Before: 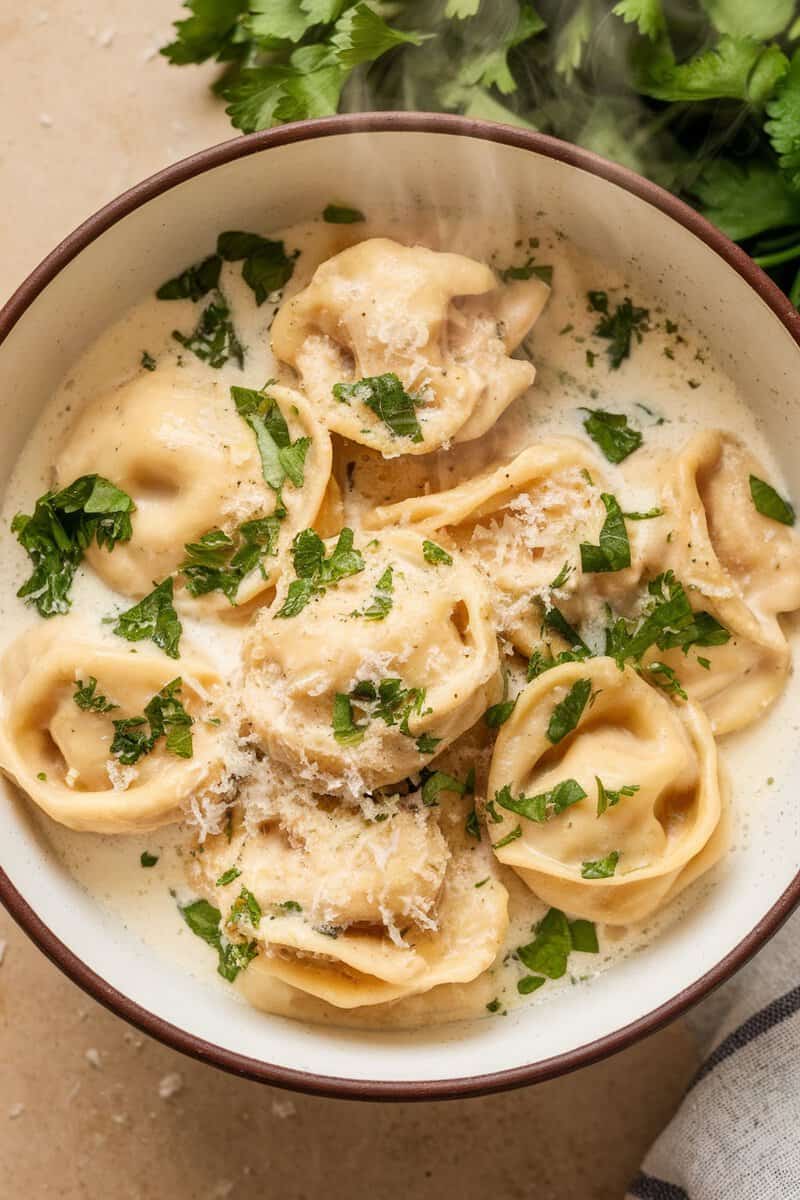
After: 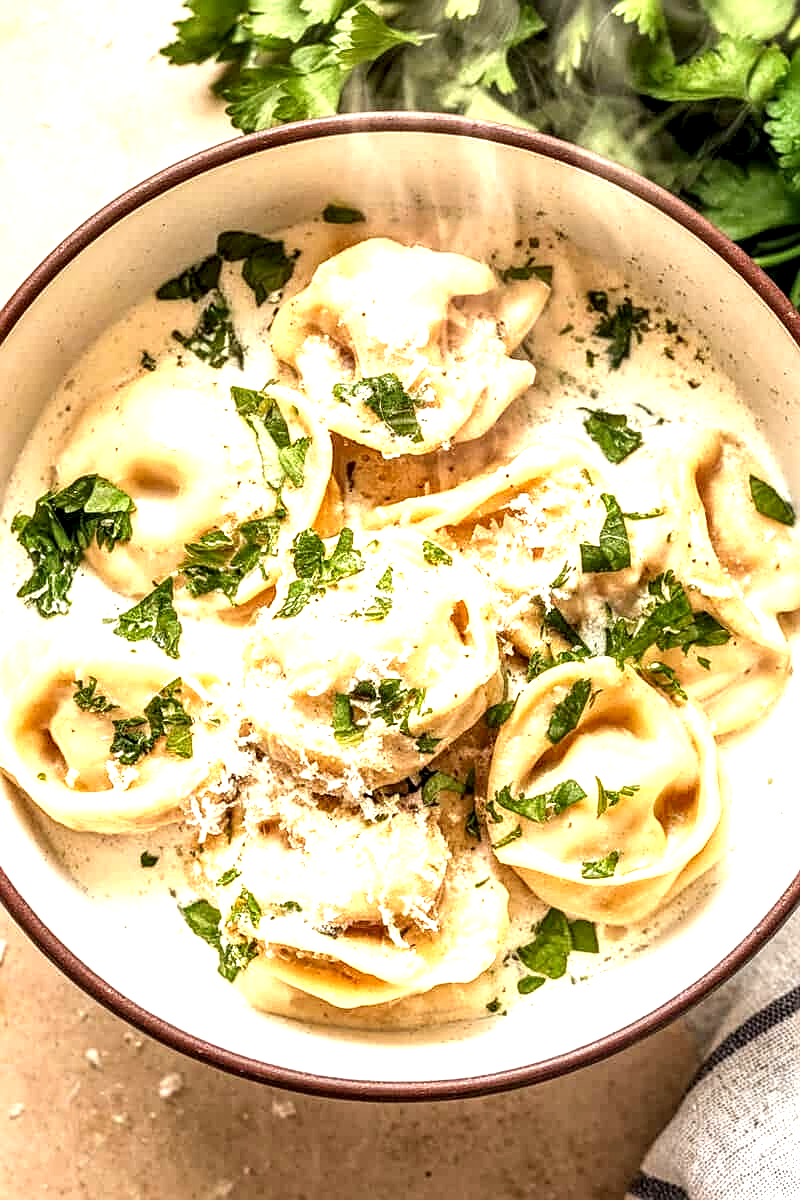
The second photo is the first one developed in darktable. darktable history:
exposure: exposure 1.089 EV, compensate highlight preservation false
sharpen: on, module defaults
base curve: exposure shift 0, preserve colors none
local contrast: highlights 60%, shadows 60%, detail 160%
